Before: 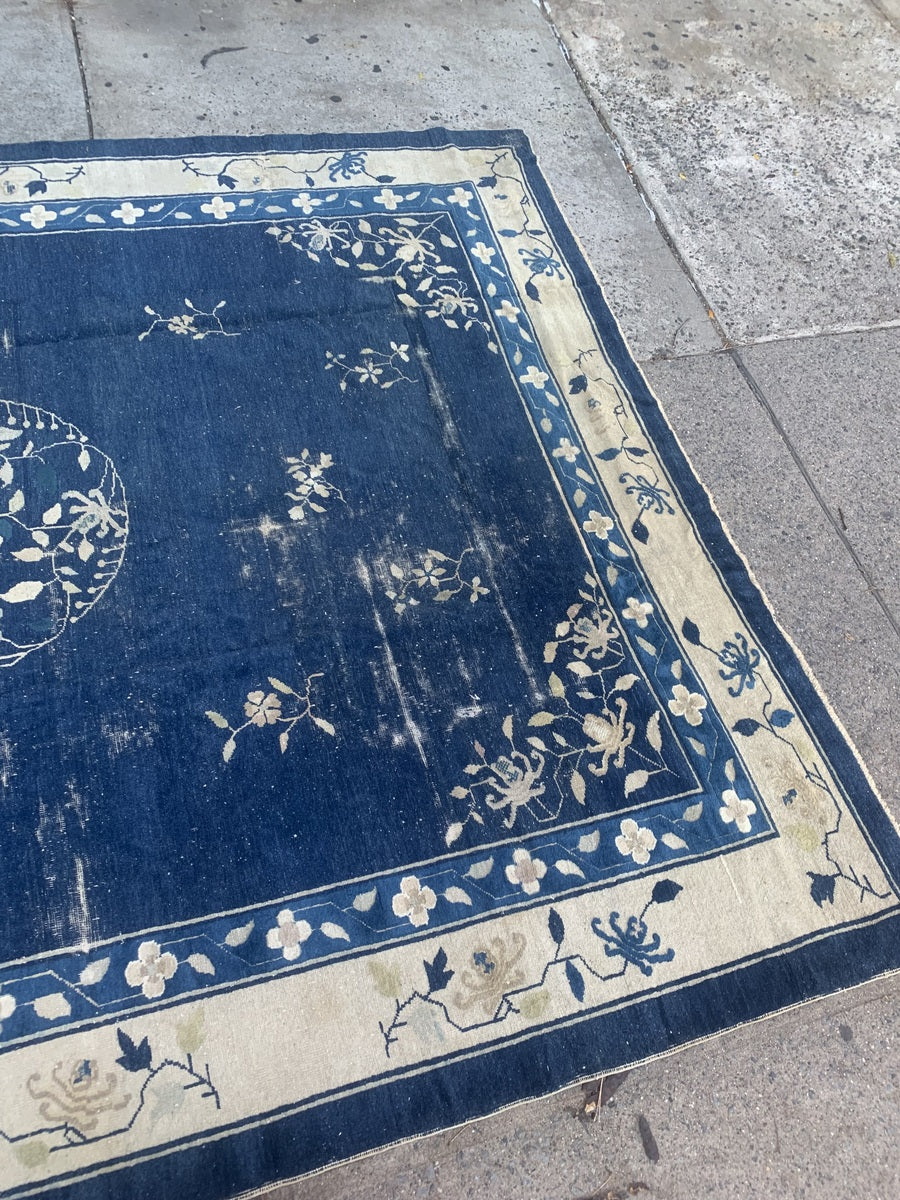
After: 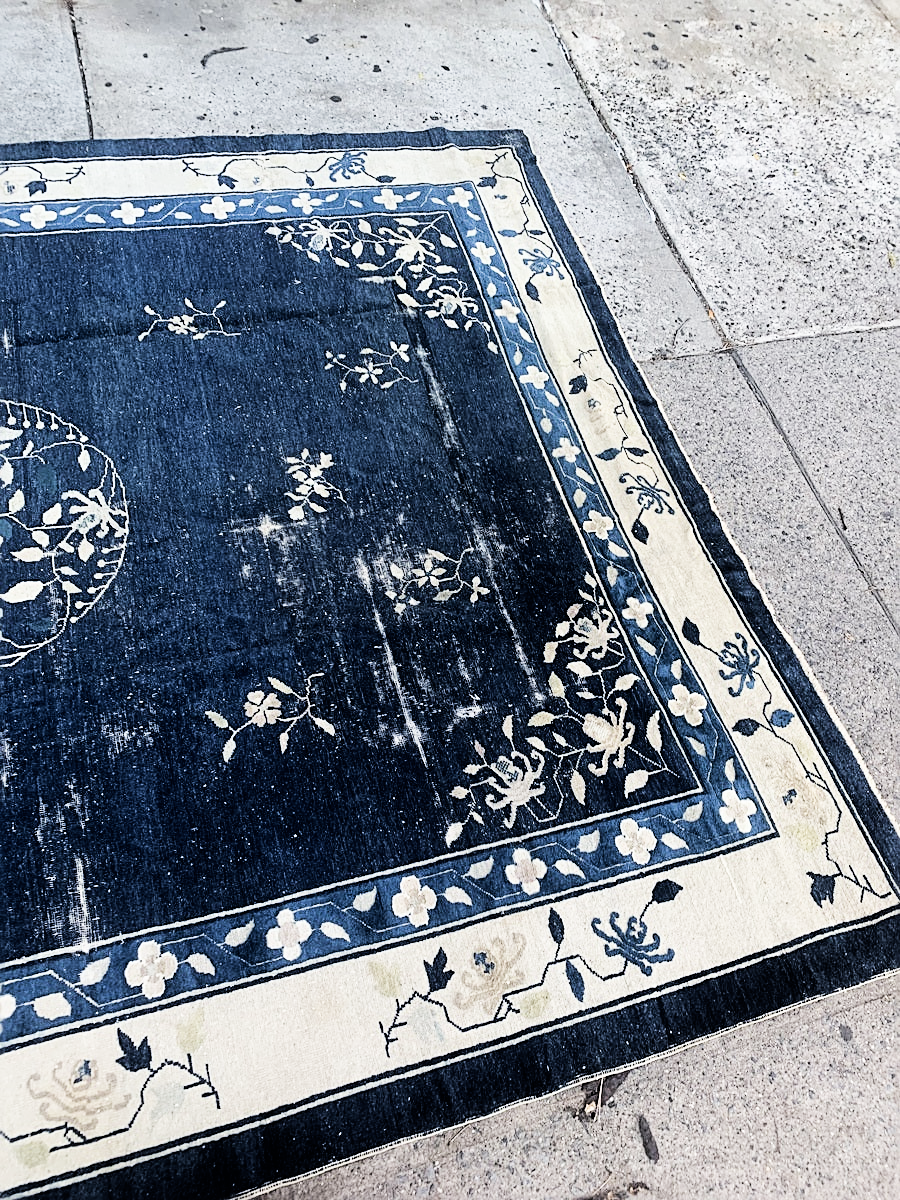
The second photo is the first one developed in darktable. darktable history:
tone equalizer: -8 EV -1.08 EV, -7 EV -1.01 EV, -6 EV -0.867 EV, -5 EV -0.578 EV, -3 EV 0.578 EV, -2 EV 0.867 EV, -1 EV 1.01 EV, +0 EV 1.08 EV, edges refinement/feathering 500, mask exposure compensation -1.57 EV, preserve details no
filmic rgb: black relative exposure -5 EV, hardness 2.88, contrast 1.3, highlights saturation mix -30%
sharpen: on, module defaults
